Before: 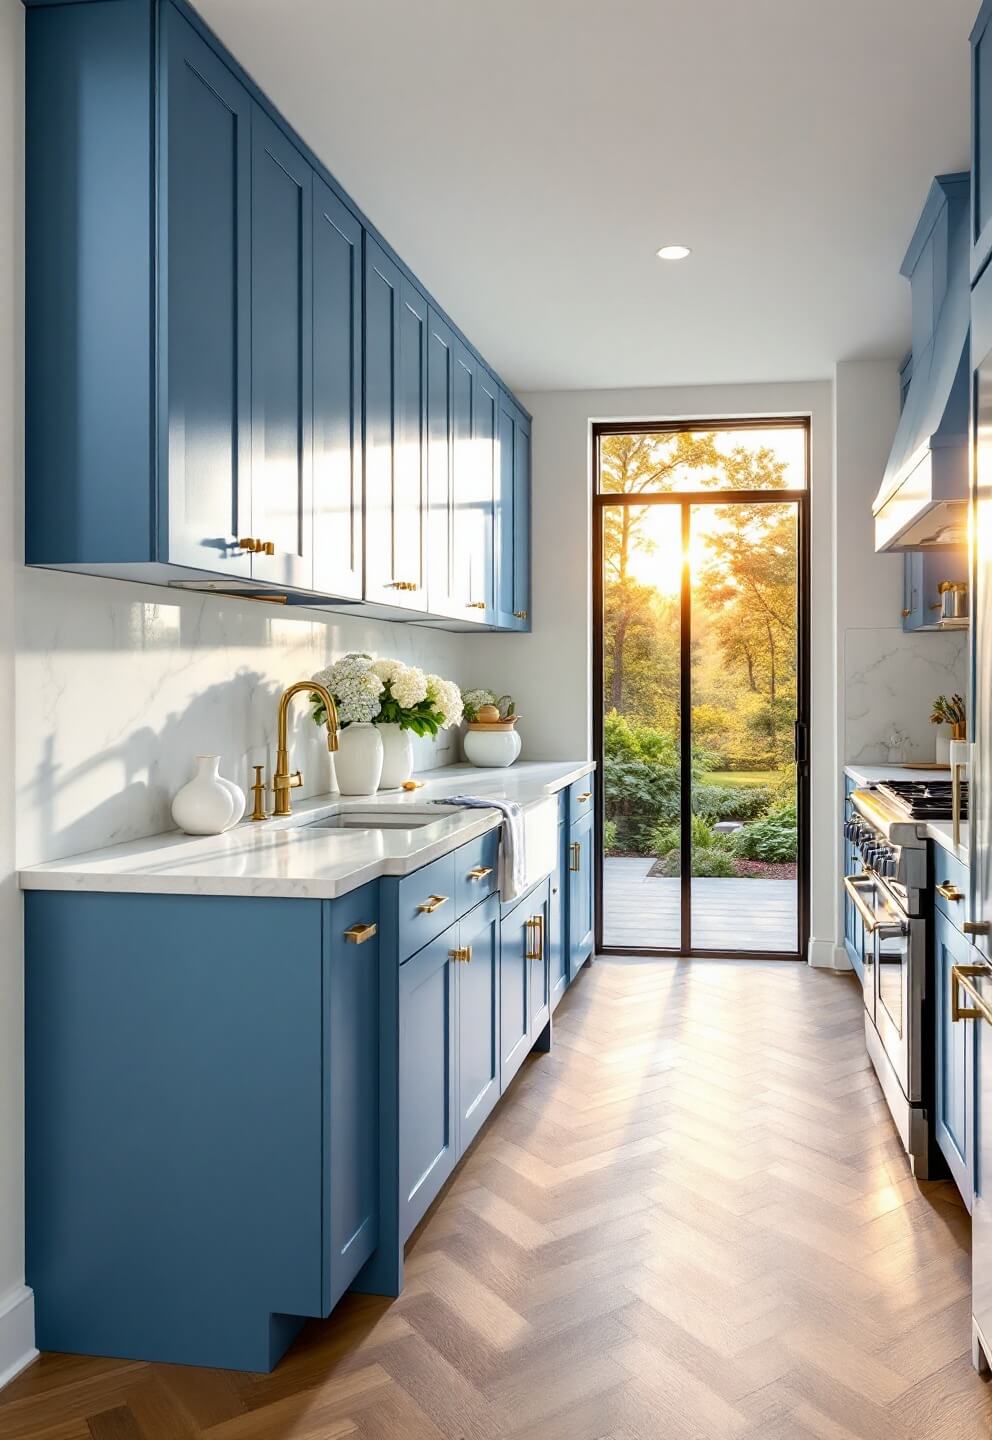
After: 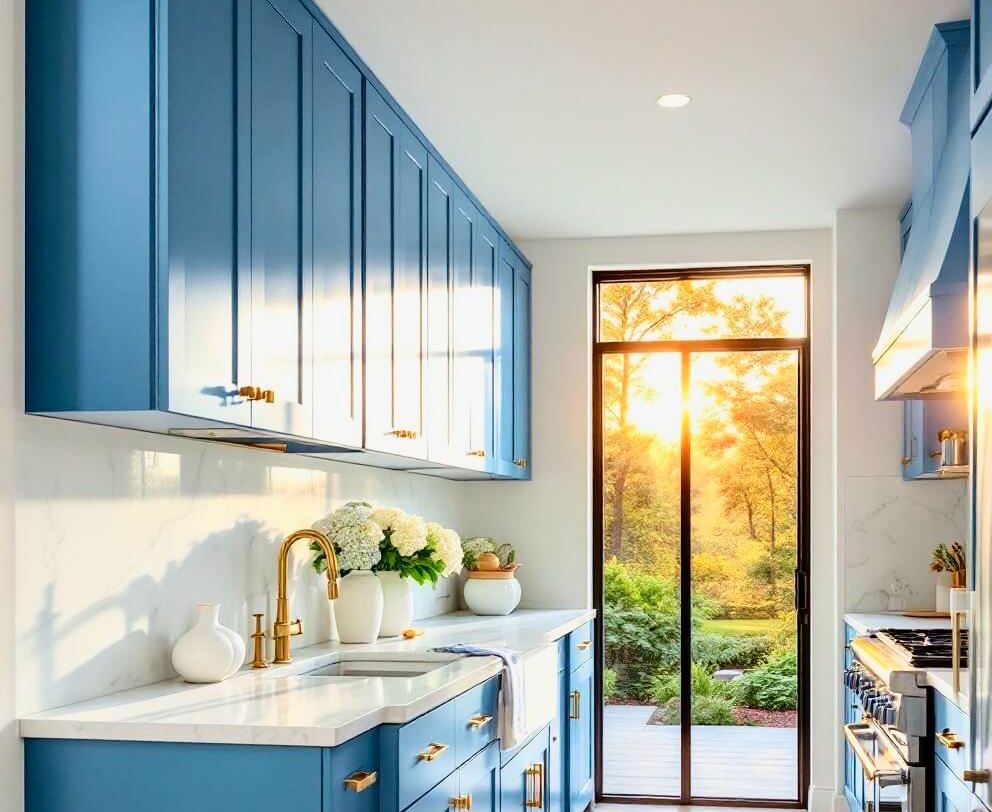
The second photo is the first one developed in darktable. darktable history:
tone curve: curves: ch0 [(0, 0) (0.091, 0.077) (0.389, 0.458) (0.745, 0.82) (0.856, 0.899) (0.92, 0.938) (1, 0.973)]; ch1 [(0, 0) (0.437, 0.404) (0.5, 0.5) (0.529, 0.55) (0.58, 0.6) (0.616, 0.649) (1, 1)]; ch2 [(0, 0) (0.442, 0.415) (0.5, 0.5) (0.535, 0.557) (0.585, 0.62) (1, 1)], color space Lab, independent channels, preserve colors none
crop and rotate: top 10.591%, bottom 32.994%
